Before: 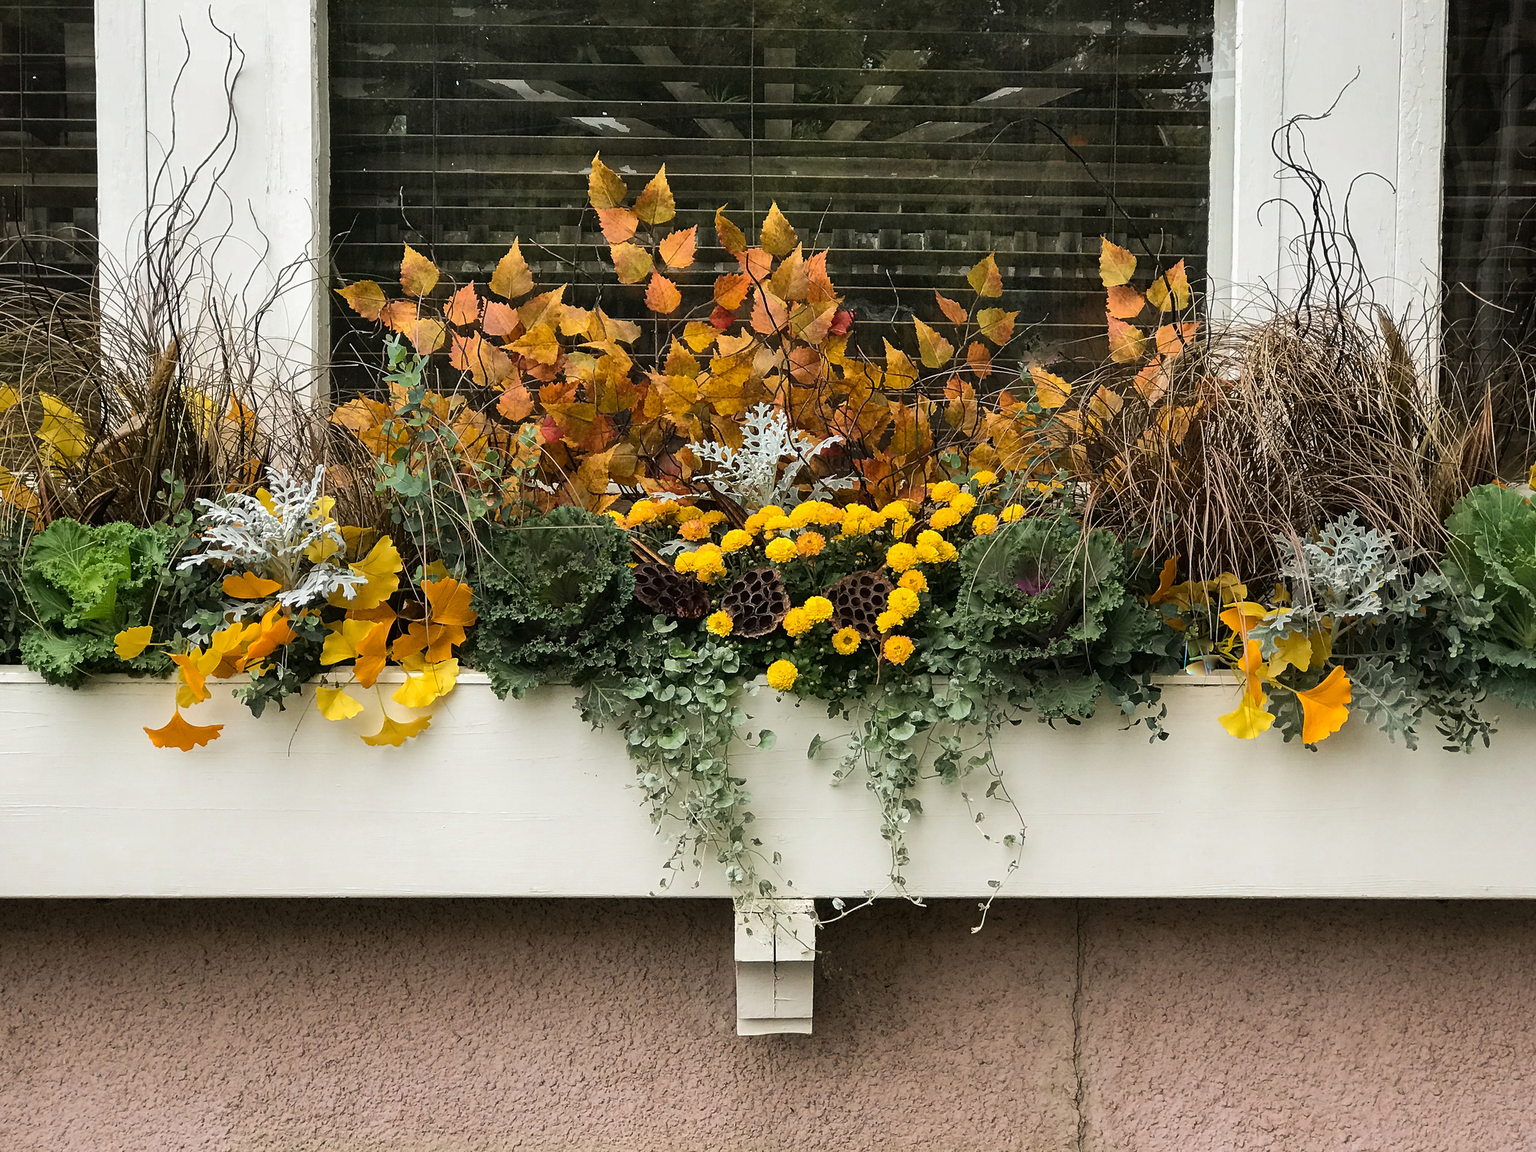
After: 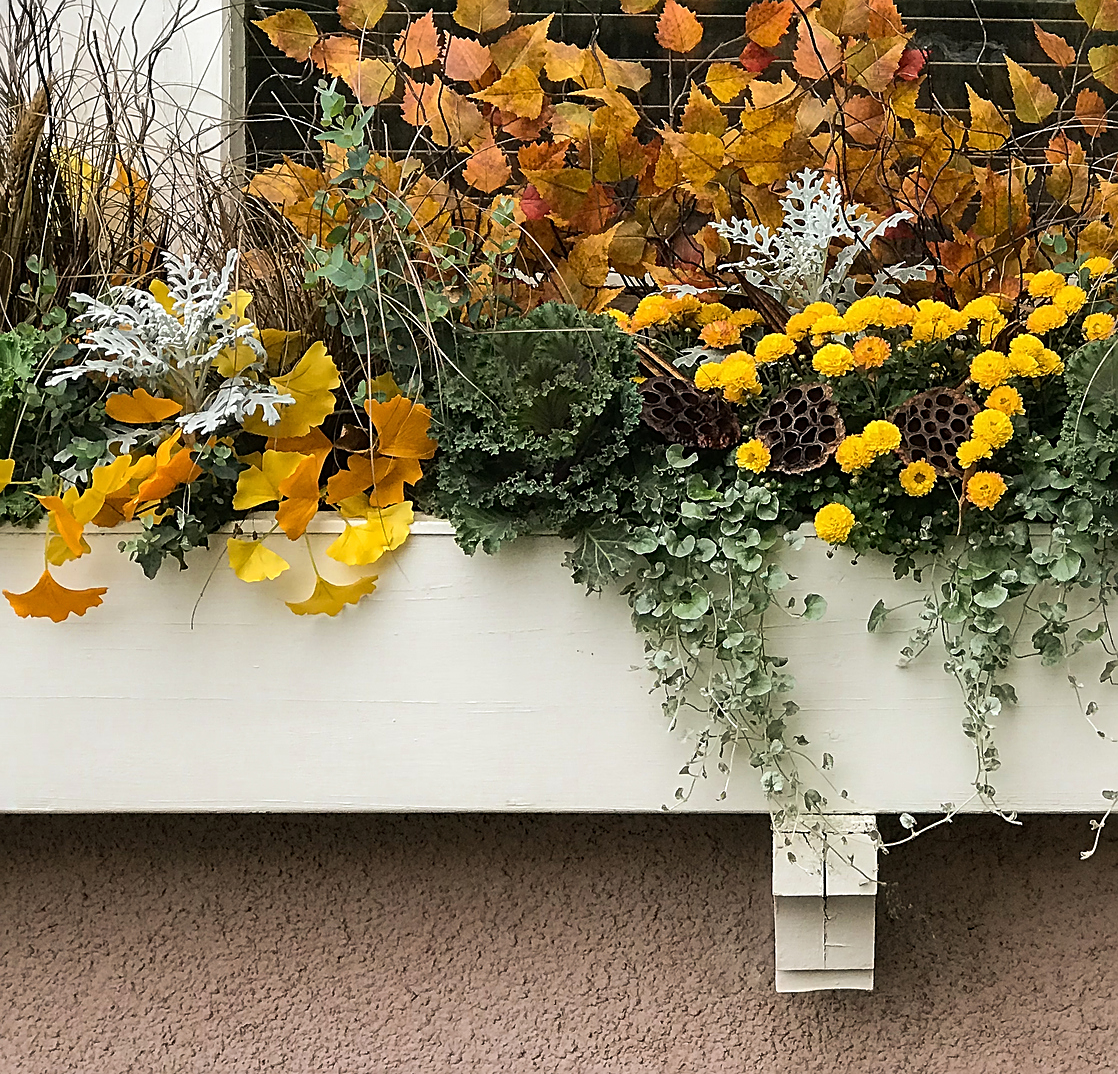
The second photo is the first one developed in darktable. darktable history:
crop: left 9.224%, top 23.792%, right 34.841%, bottom 4.583%
sharpen: on, module defaults
